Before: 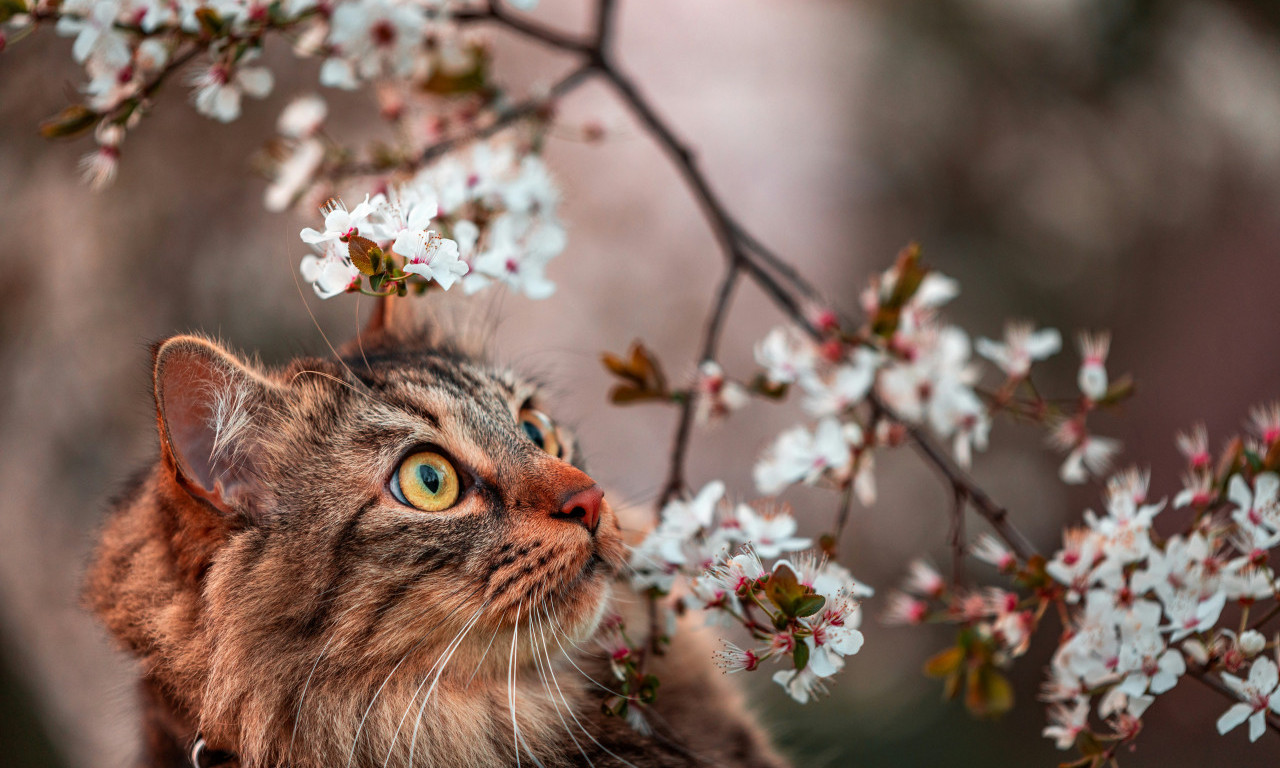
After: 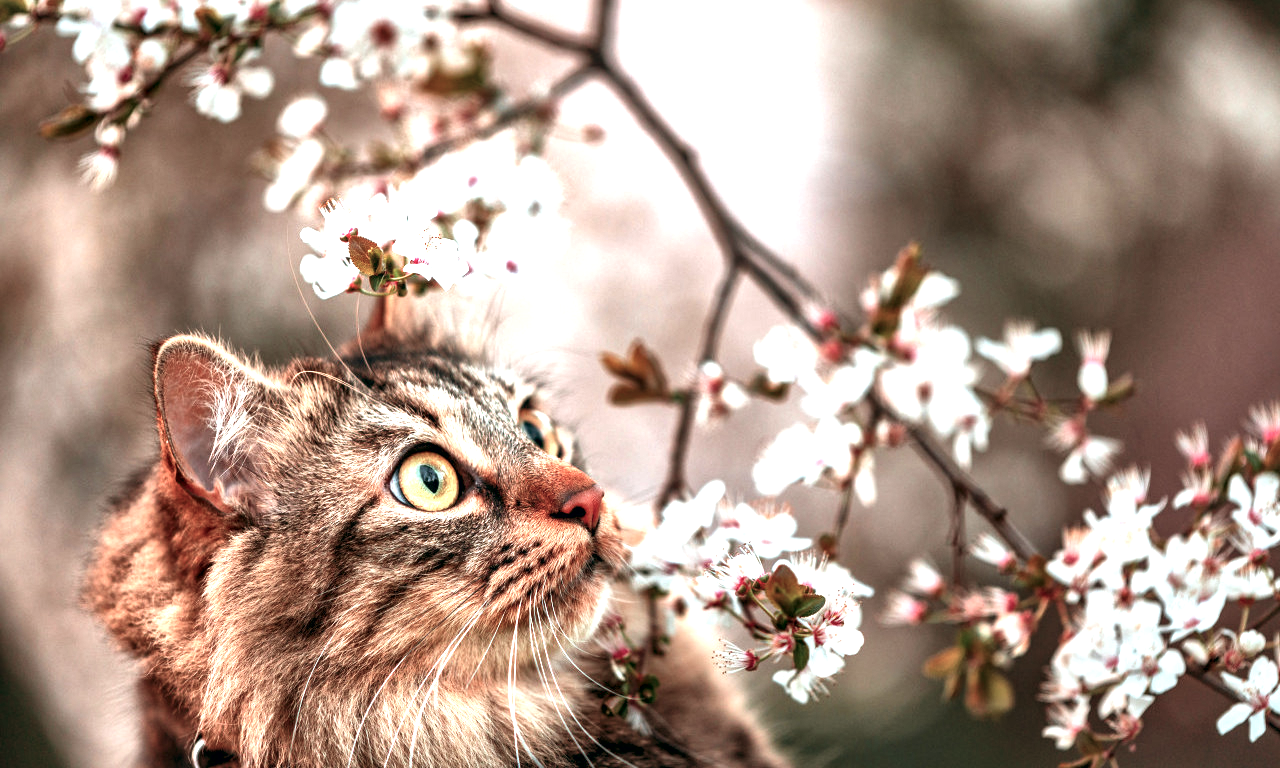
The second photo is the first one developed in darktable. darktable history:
tone equalizer: on, module defaults
local contrast: mode bilateral grid, contrast 50, coarseness 50, detail 150%, midtone range 0.2
exposure: black level correction 0.001, exposure 1.398 EV, compensate exposure bias true, compensate highlight preservation false
color balance: lift [1, 0.994, 1.002, 1.006], gamma [0.957, 1.081, 1.016, 0.919], gain [0.97, 0.972, 1.01, 1.028], input saturation 91.06%, output saturation 79.8%
